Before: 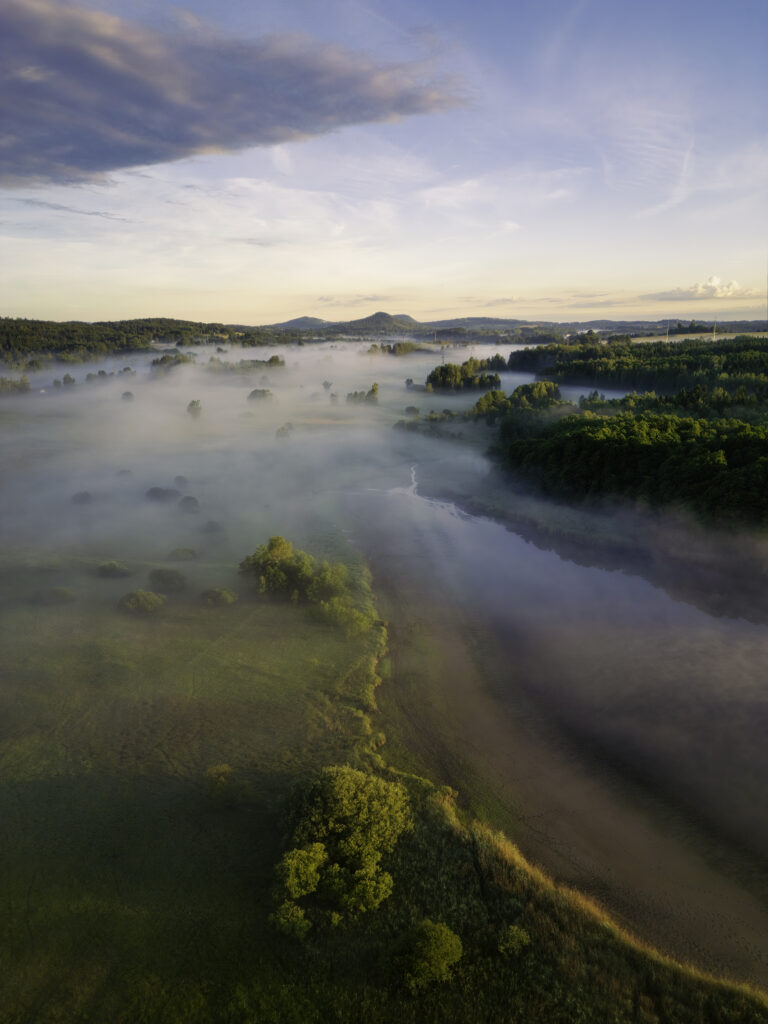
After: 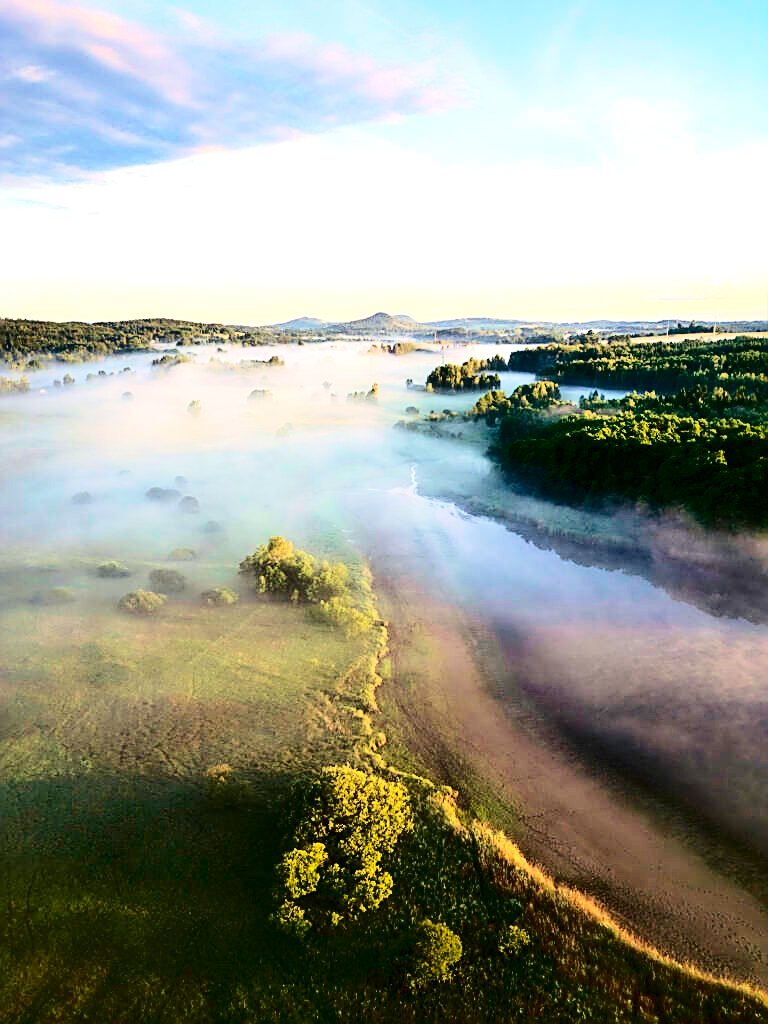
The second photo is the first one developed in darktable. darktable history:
sharpen: amount 1.018
exposure: black level correction 0, exposure 0.695 EV, compensate exposure bias true, compensate highlight preservation false
base curve: curves: ch0 [(0, 0) (0.283, 0.295) (1, 1)]
tone curve: curves: ch0 [(0, 0) (0.003, 0.001) (0.011, 0.004) (0.025, 0.009) (0.044, 0.016) (0.069, 0.025) (0.1, 0.036) (0.136, 0.059) (0.177, 0.103) (0.224, 0.175) (0.277, 0.274) (0.335, 0.395) (0.399, 0.52) (0.468, 0.635) (0.543, 0.733) (0.623, 0.817) (0.709, 0.888) (0.801, 0.93) (0.898, 0.964) (1, 1)], color space Lab, independent channels, preserve colors none
velvia: on, module defaults
contrast brightness saturation: contrast 0.069, brightness -0.13, saturation 0.048
